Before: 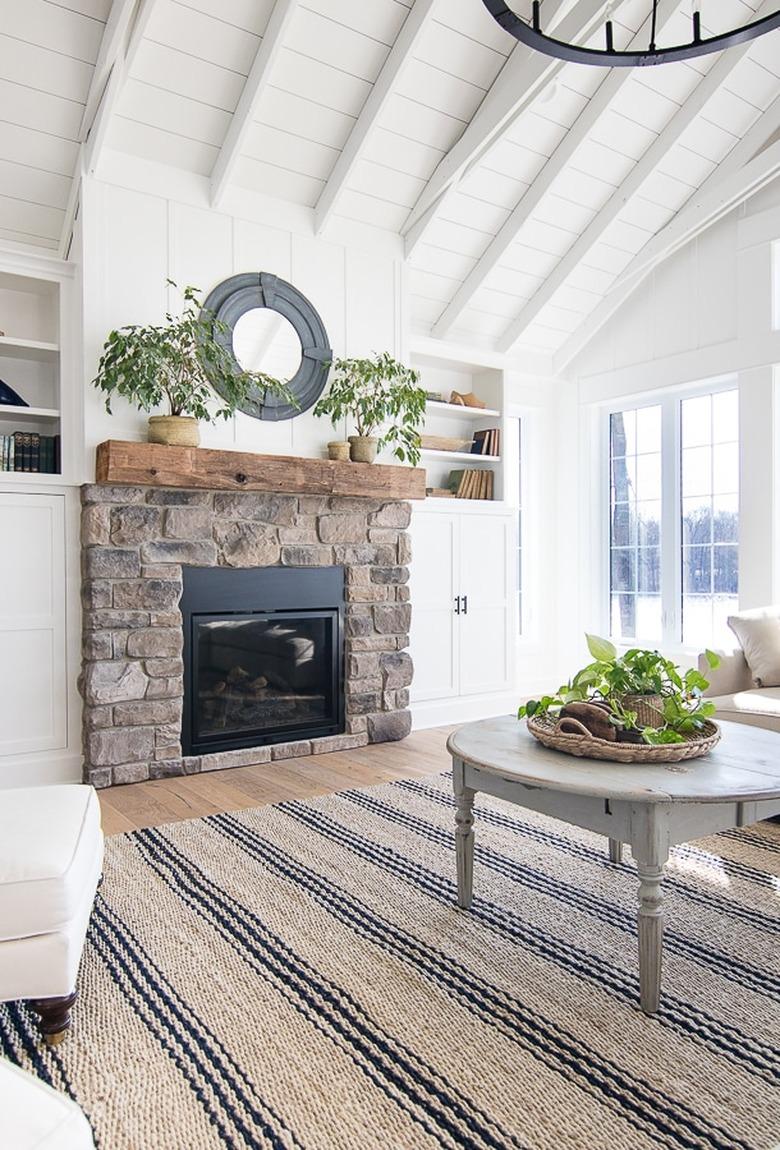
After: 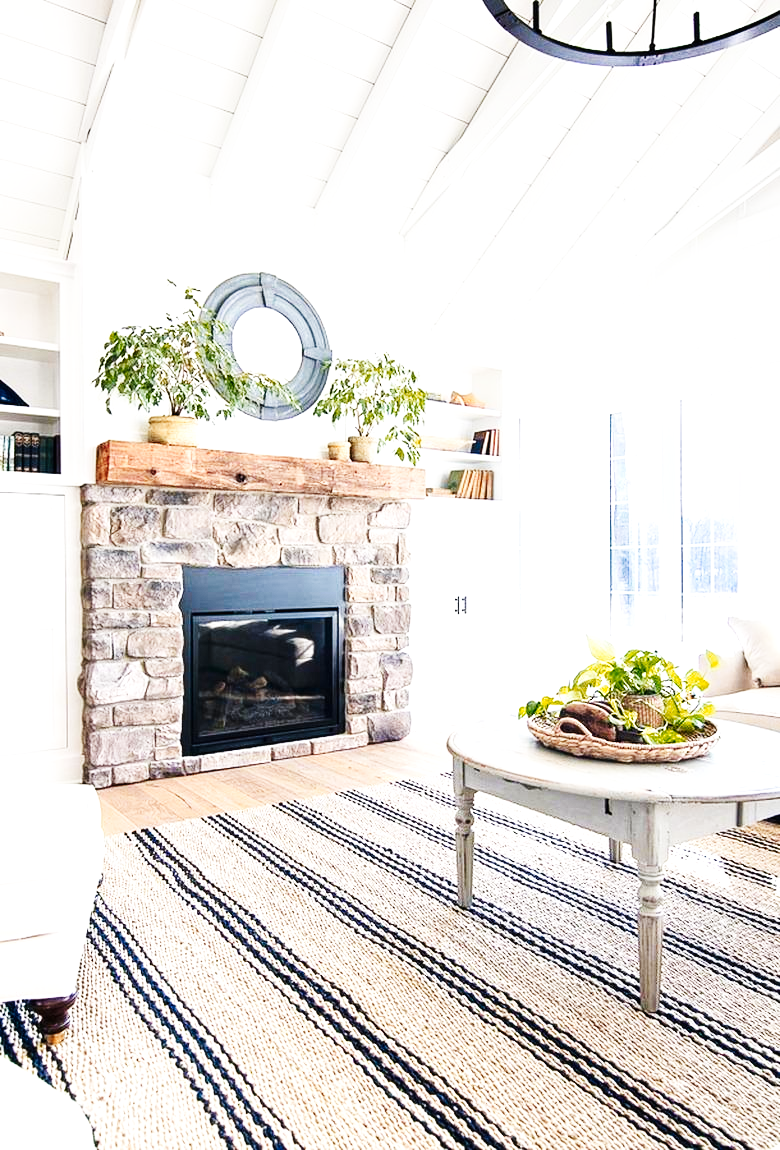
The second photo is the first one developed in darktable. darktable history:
local contrast: highlights 100%, shadows 98%, detail 120%, midtone range 0.2
tone equalizer: -8 EV -0.418 EV, -7 EV -0.407 EV, -6 EV -0.296 EV, -5 EV -0.185 EV, -3 EV 0.188 EV, -2 EV 0.332 EV, -1 EV 0.401 EV, +0 EV 0.443 EV, edges refinement/feathering 500, mask exposure compensation -1.57 EV, preserve details no
color zones: curves: ch1 [(0.24, 0.629) (0.75, 0.5)]; ch2 [(0.255, 0.454) (0.745, 0.491)]
base curve: curves: ch0 [(0, 0.003) (0.001, 0.002) (0.006, 0.004) (0.02, 0.022) (0.048, 0.086) (0.094, 0.234) (0.162, 0.431) (0.258, 0.629) (0.385, 0.8) (0.548, 0.918) (0.751, 0.988) (1, 1)], preserve colors none
